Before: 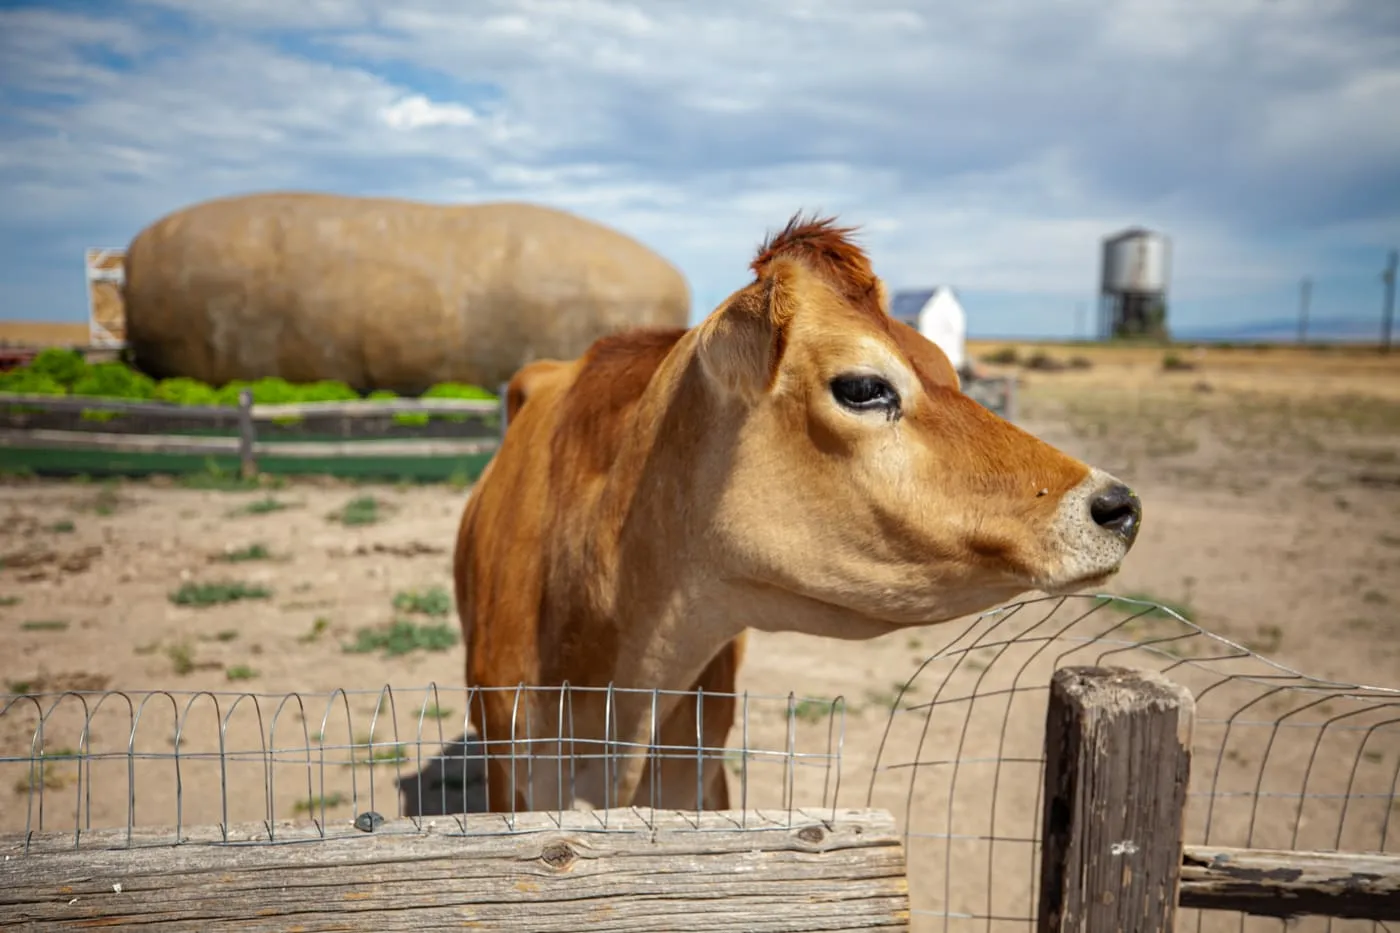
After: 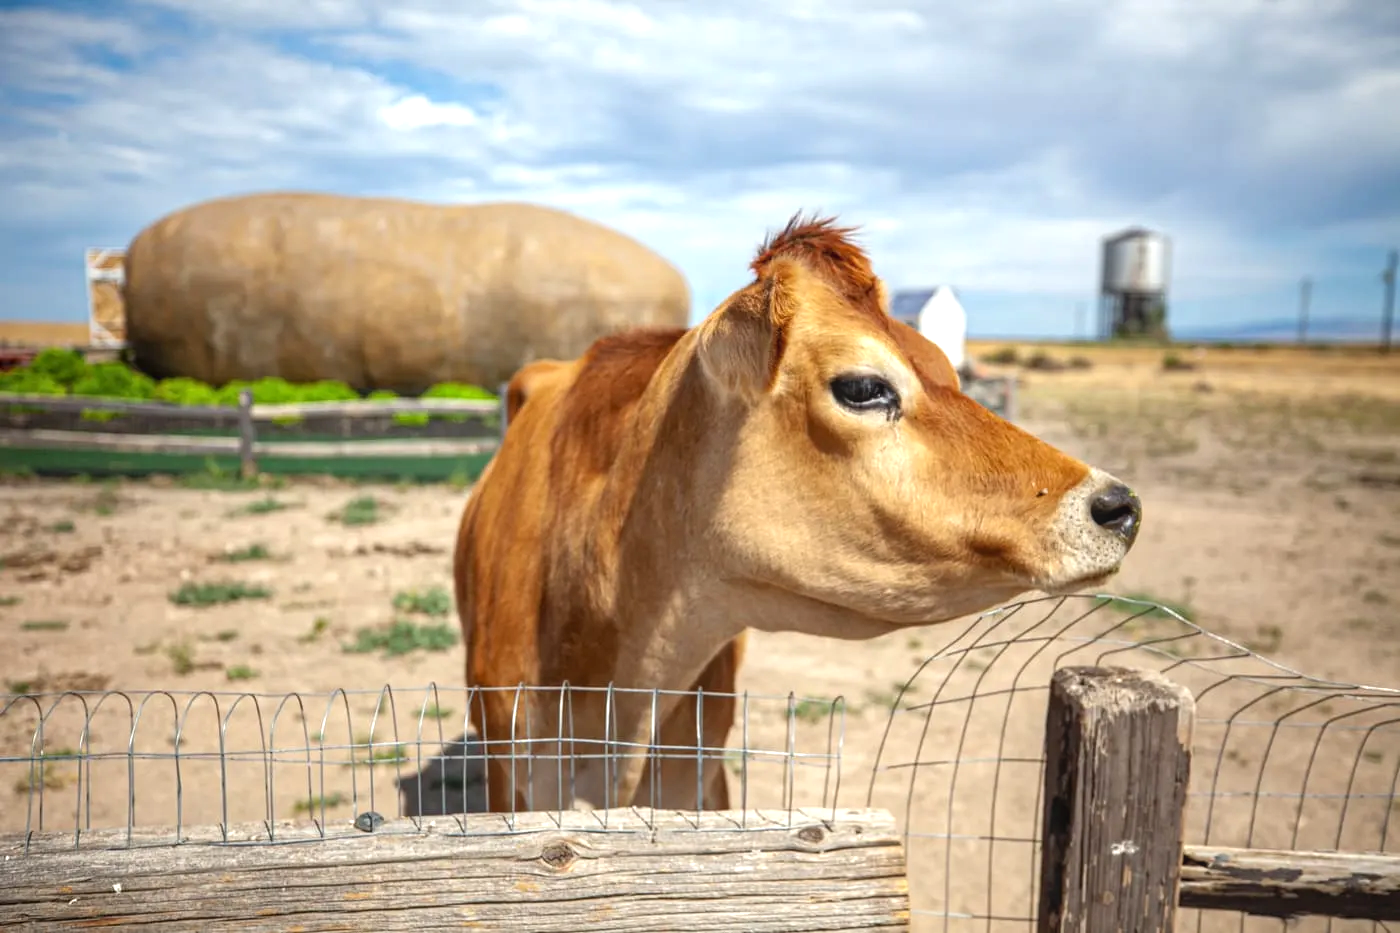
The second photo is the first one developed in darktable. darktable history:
local contrast: detail 110%
exposure: exposure 0.521 EV, compensate exposure bias true, compensate highlight preservation false
